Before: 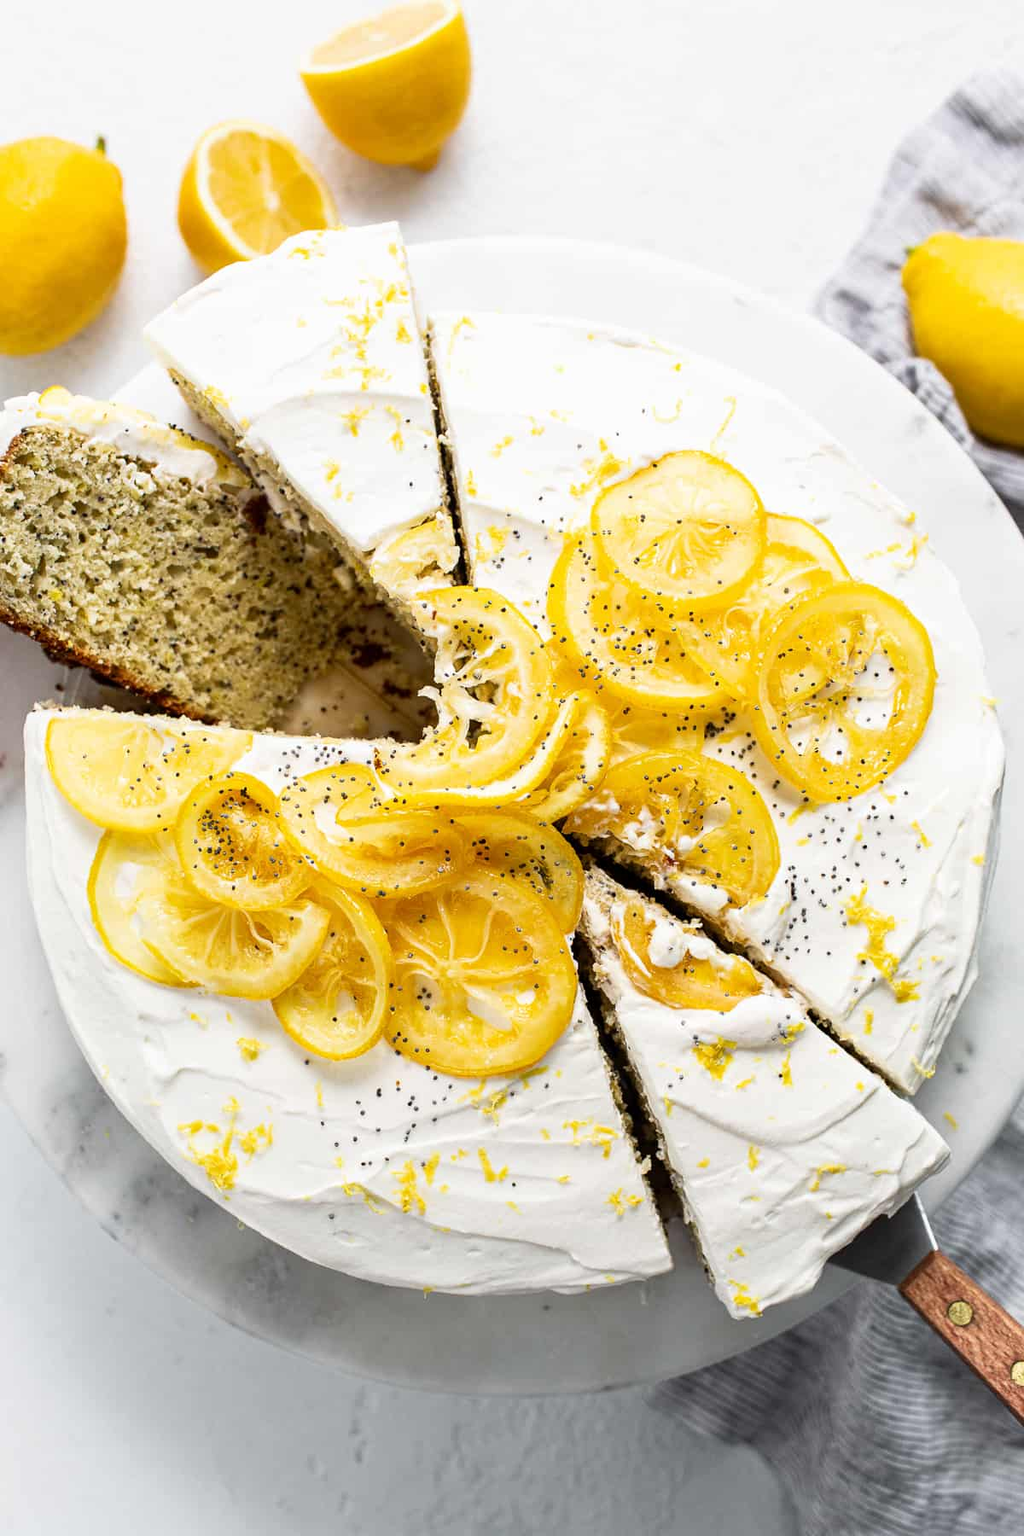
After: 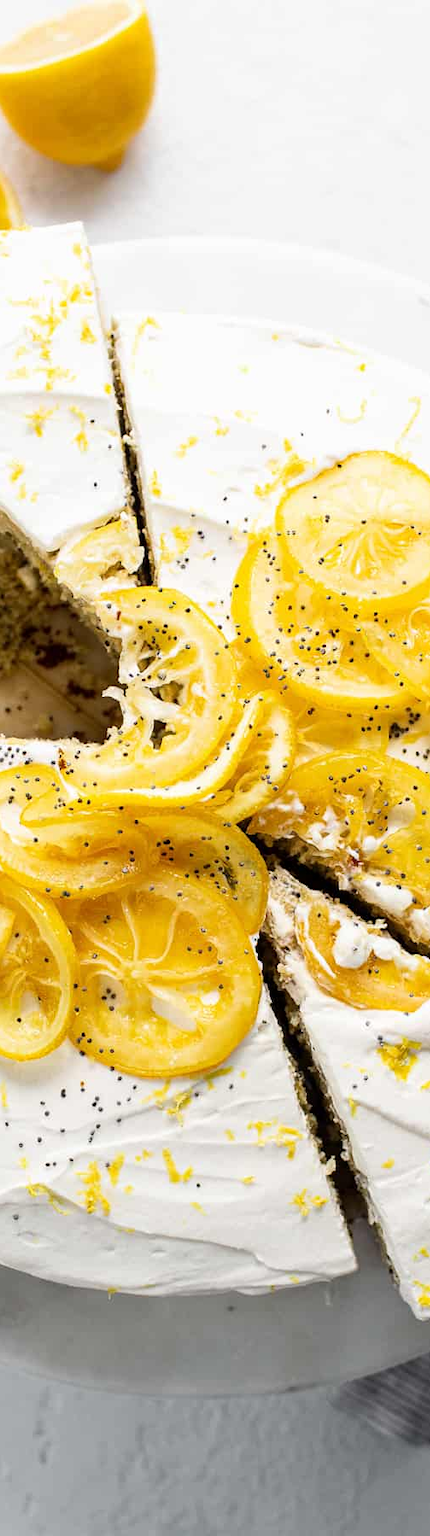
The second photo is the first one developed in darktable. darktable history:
crop: left 30.857%, right 27.095%
